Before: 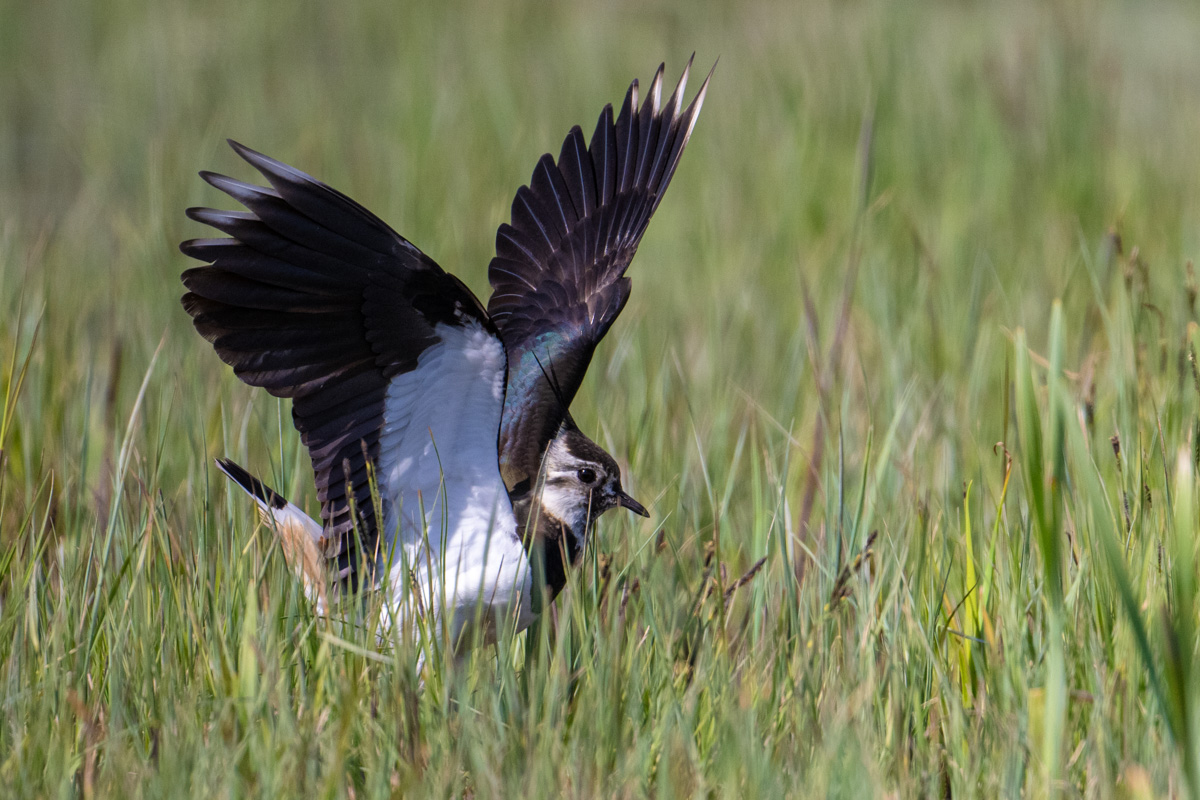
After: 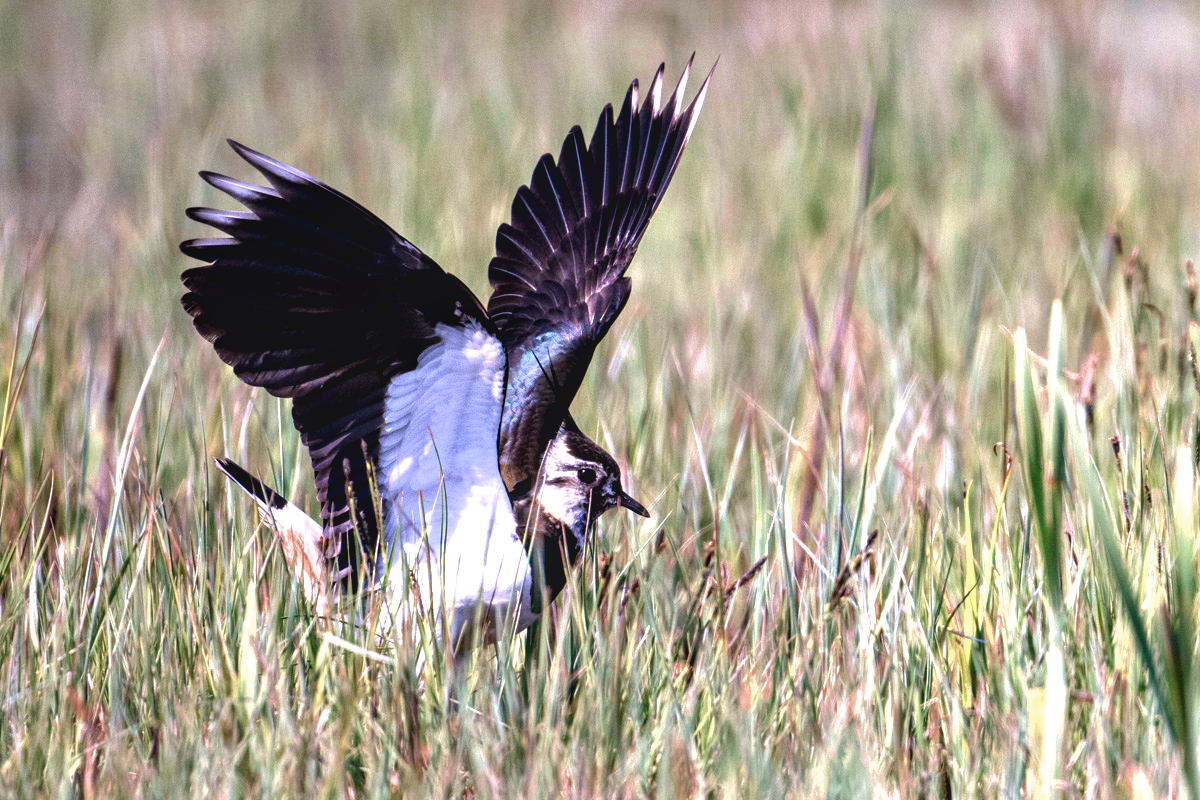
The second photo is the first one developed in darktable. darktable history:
base curve: curves: ch0 [(0, 0) (0.74, 0.67) (1, 1)], preserve colors none
contrast equalizer: octaves 7, y [[0.6 ×6], [0.55 ×6], [0 ×6], [0 ×6], [0 ×6]]
contrast brightness saturation: contrast 0.085, saturation 0.021
color correction: highlights a* 15.44, highlights b* -20.43
local contrast: detail 109%
exposure: black level correction 0, exposure 1 EV, compensate exposure bias true, compensate highlight preservation false
velvia: on, module defaults
color zones: curves: ch0 [(0, 0.5) (0.125, 0.4) (0.25, 0.5) (0.375, 0.4) (0.5, 0.4) (0.625, 0.6) (0.75, 0.6) (0.875, 0.5)]; ch1 [(0, 0.35) (0.125, 0.45) (0.25, 0.35) (0.375, 0.35) (0.5, 0.35) (0.625, 0.35) (0.75, 0.45) (0.875, 0.35)]; ch2 [(0, 0.6) (0.125, 0.5) (0.25, 0.5) (0.375, 0.6) (0.5, 0.6) (0.625, 0.5) (0.75, 0.5) (0.875, 0.5)]
